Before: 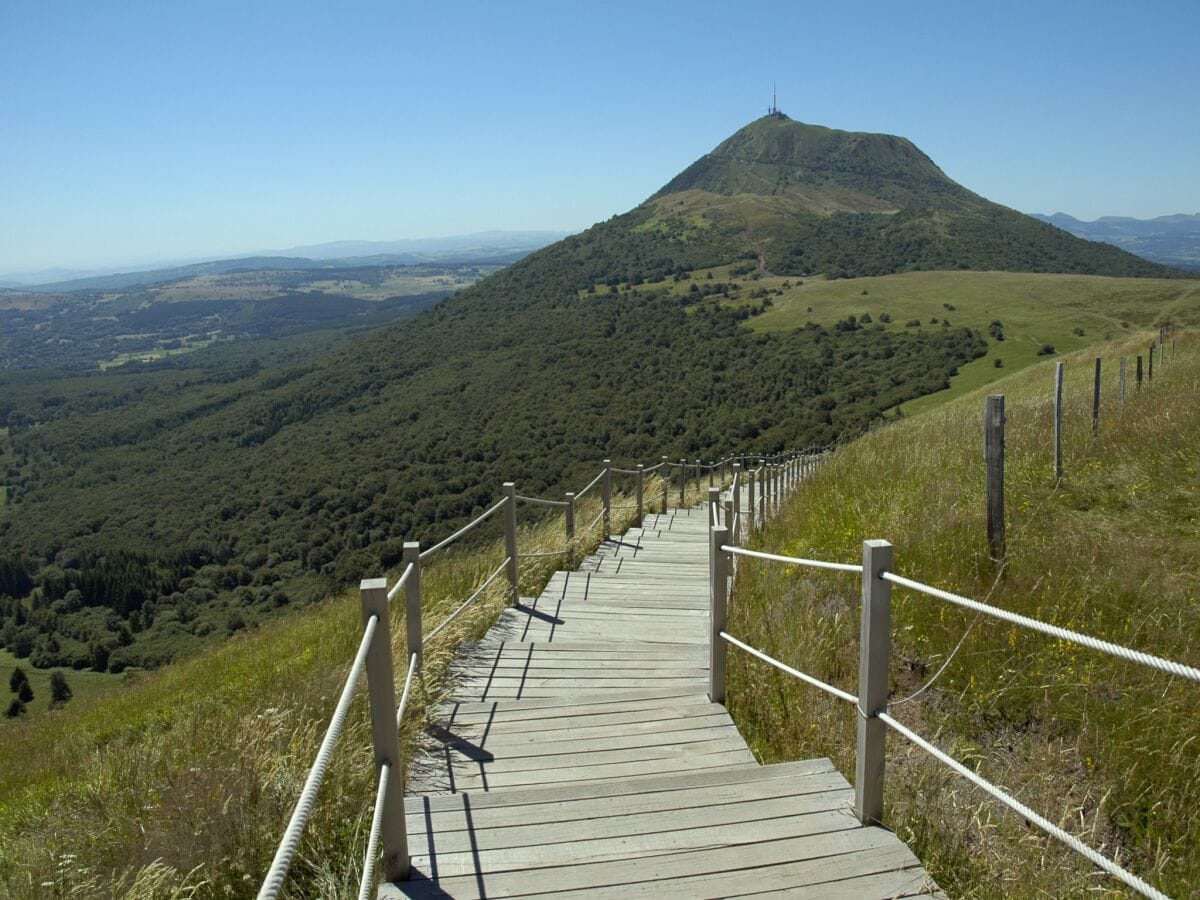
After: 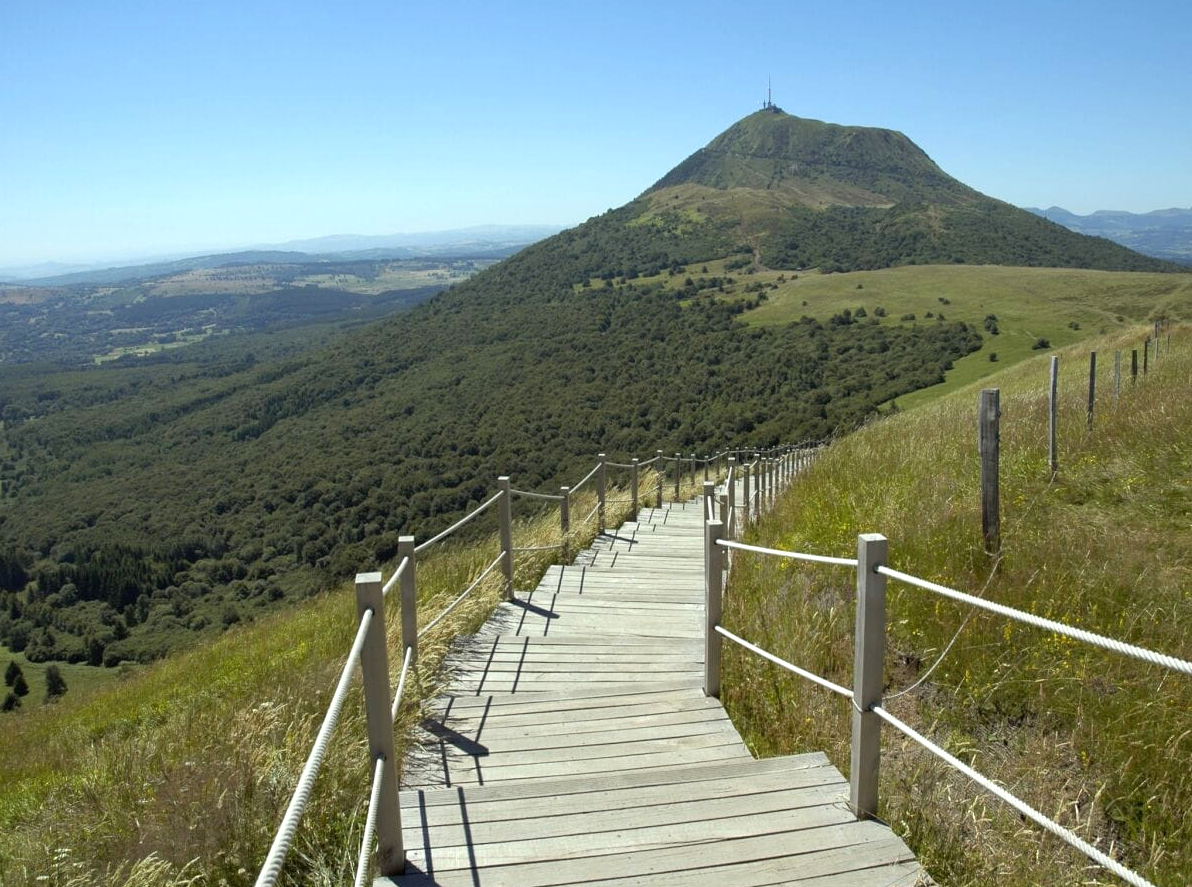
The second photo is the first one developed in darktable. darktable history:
crop: left 0.465%, top 0.721%, right 0.192%, bottom 0.654%
exposure: exposure 0.402 EV, compensate highlight preservation false
